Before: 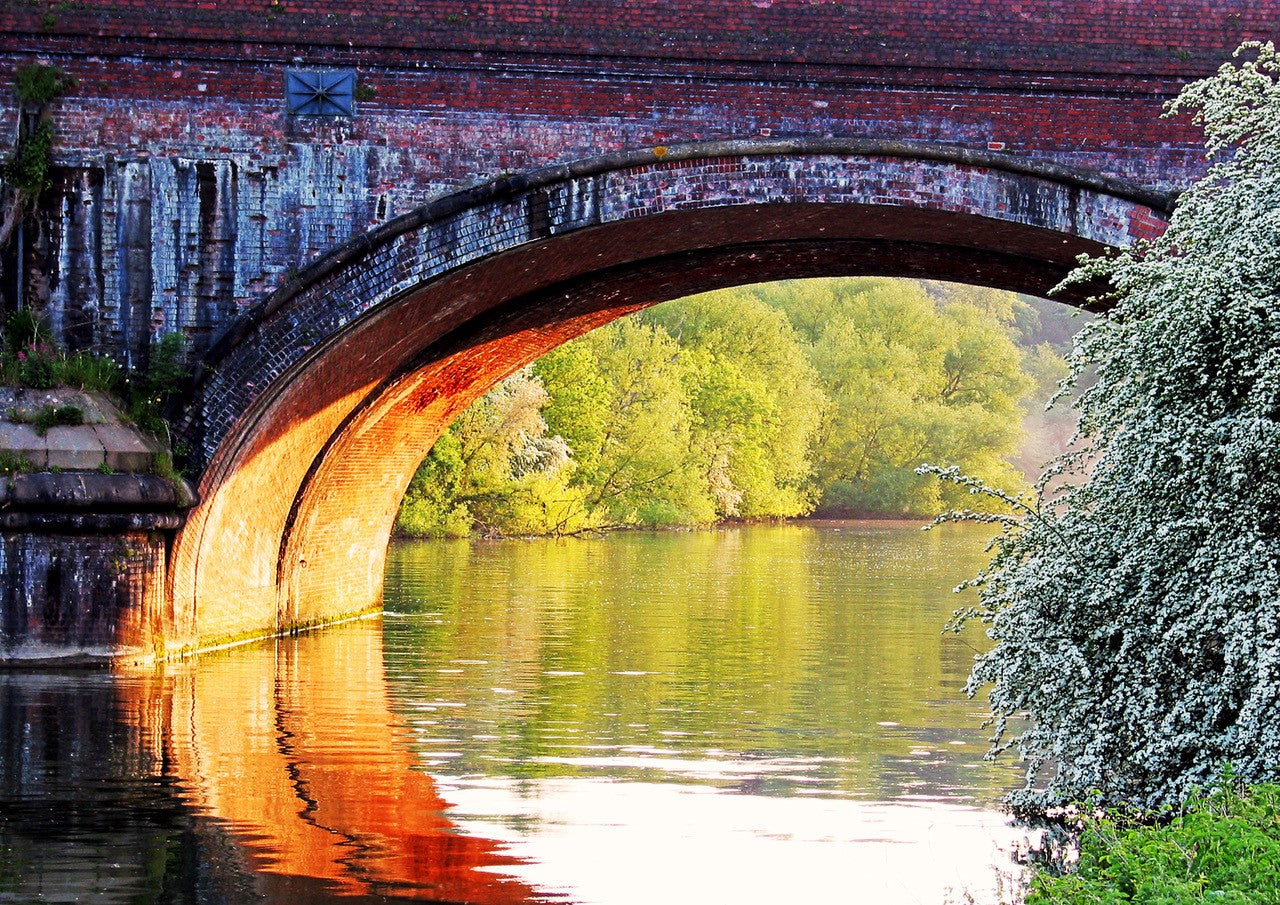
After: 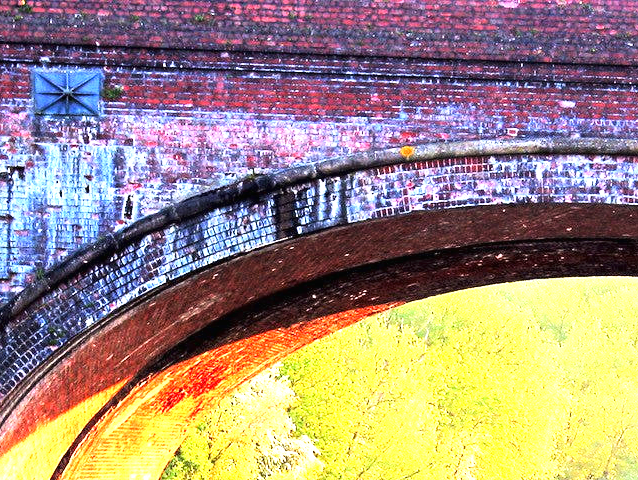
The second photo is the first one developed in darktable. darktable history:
tone curve: curves: ch0 [(0, 0.006) (0.037, 0.022) (0.123, 0.105) (0.19, 0.173) (0.277, 0.279) (0.474, 0.517) (0.597, 0.662) (0.687, 0.774) (0.855, 0.891) (1, 0.982)]; ch1 [(0, 0) (0.243, 0.245) (0.422, 0.415) (0.493, 0.495) (0.508, 0.503) (0.544, 0.552) (0.557, 0.582) (0.626, 0.672) (0.694, 0.732) (1, 1)]; ch2 [(0, 0) (0.249, 0.216) (0.356, 0.329) (0.424, 0.442) (0.476, 0.483) (0.498, 0.5) (0.517, 0.519) (0.532, 0.539) (0.562, 0.596) (0.614, 0.662) (0.706, 0.757) (0.808, 0.809) (0.991, 0.968)], color space Lab, linked channels, preserve colors none
tone equalizer: edges refinement/feathering 500, mask exposure compensation -1.57 EV, preserve details no
crop: left 19.82%, right 30.316%, bottom 46.946%
exposure: black level correction 0, exposure 1.686 EV, compensate highlight preservation false
